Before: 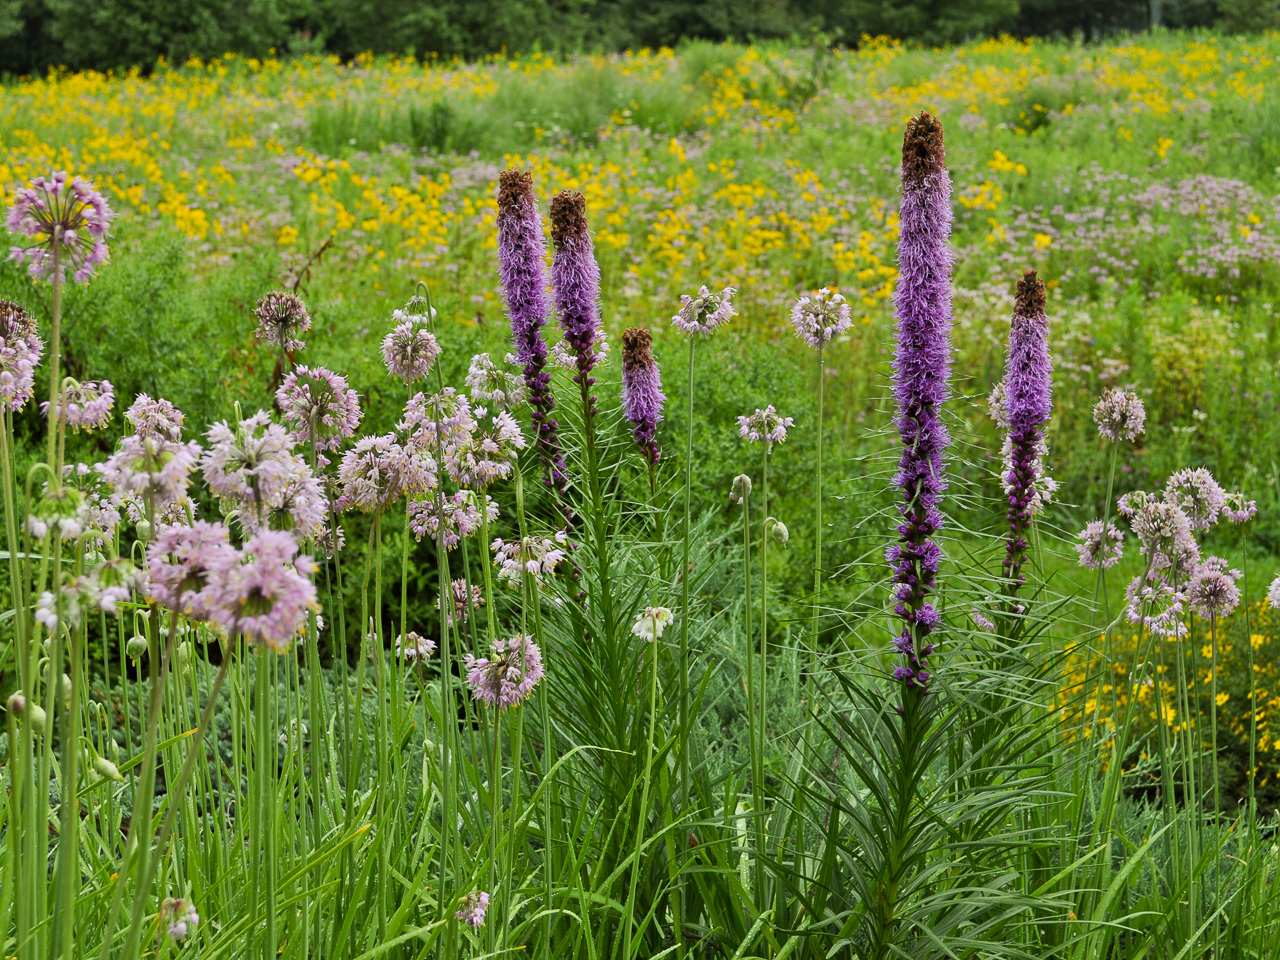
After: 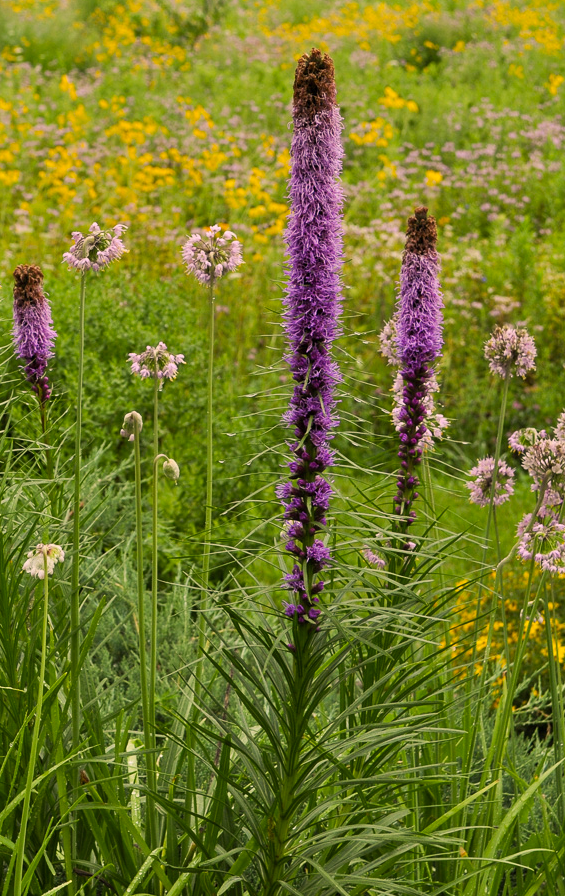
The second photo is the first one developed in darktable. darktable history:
crop: left 47.628%, top 6.643%, right 7.874%
color correction: highlights a* 11.96, highlights b* 11.58
